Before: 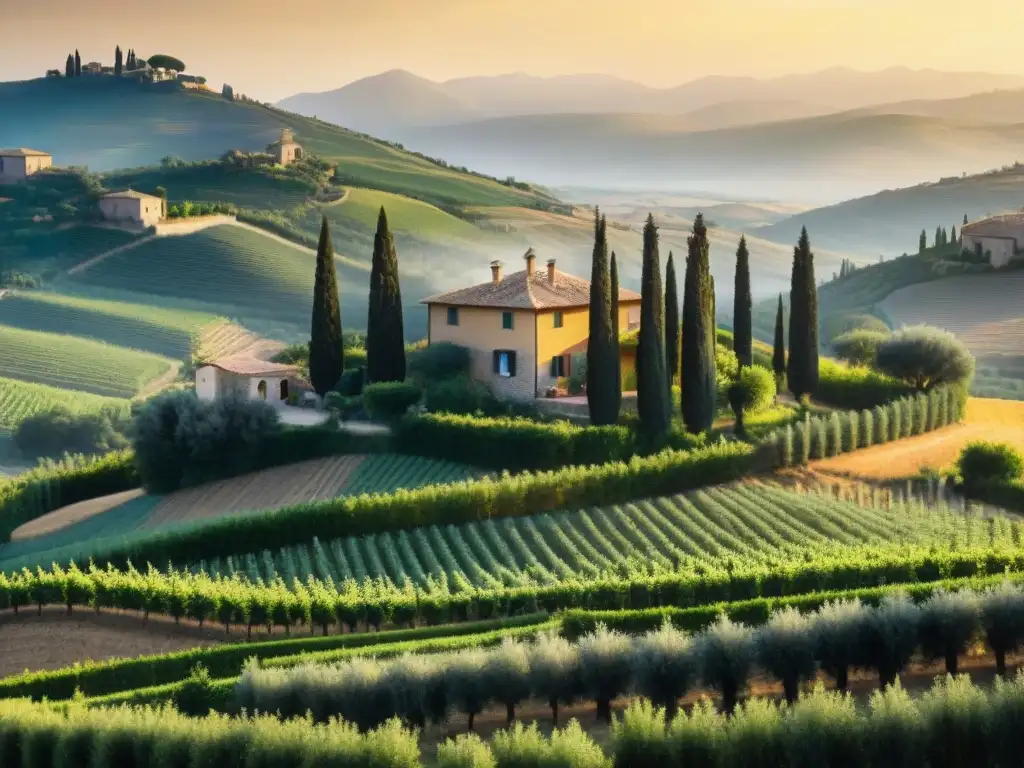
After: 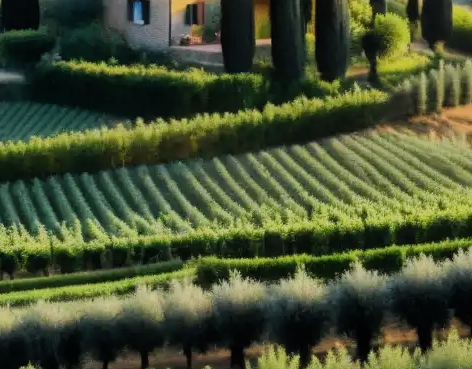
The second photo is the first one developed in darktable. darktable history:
crop: left 35.752%, top 45.893%, right 18.152%, bottom 5.972%
filmic rgb: black relative exposure -8.02 EV, white relative exposure 3.97 EV, threshold 3.04 EV, hardness 4.12, contrast 0.994, iterations of high-quality reconstruction 0, enable highlight reconstruction true
